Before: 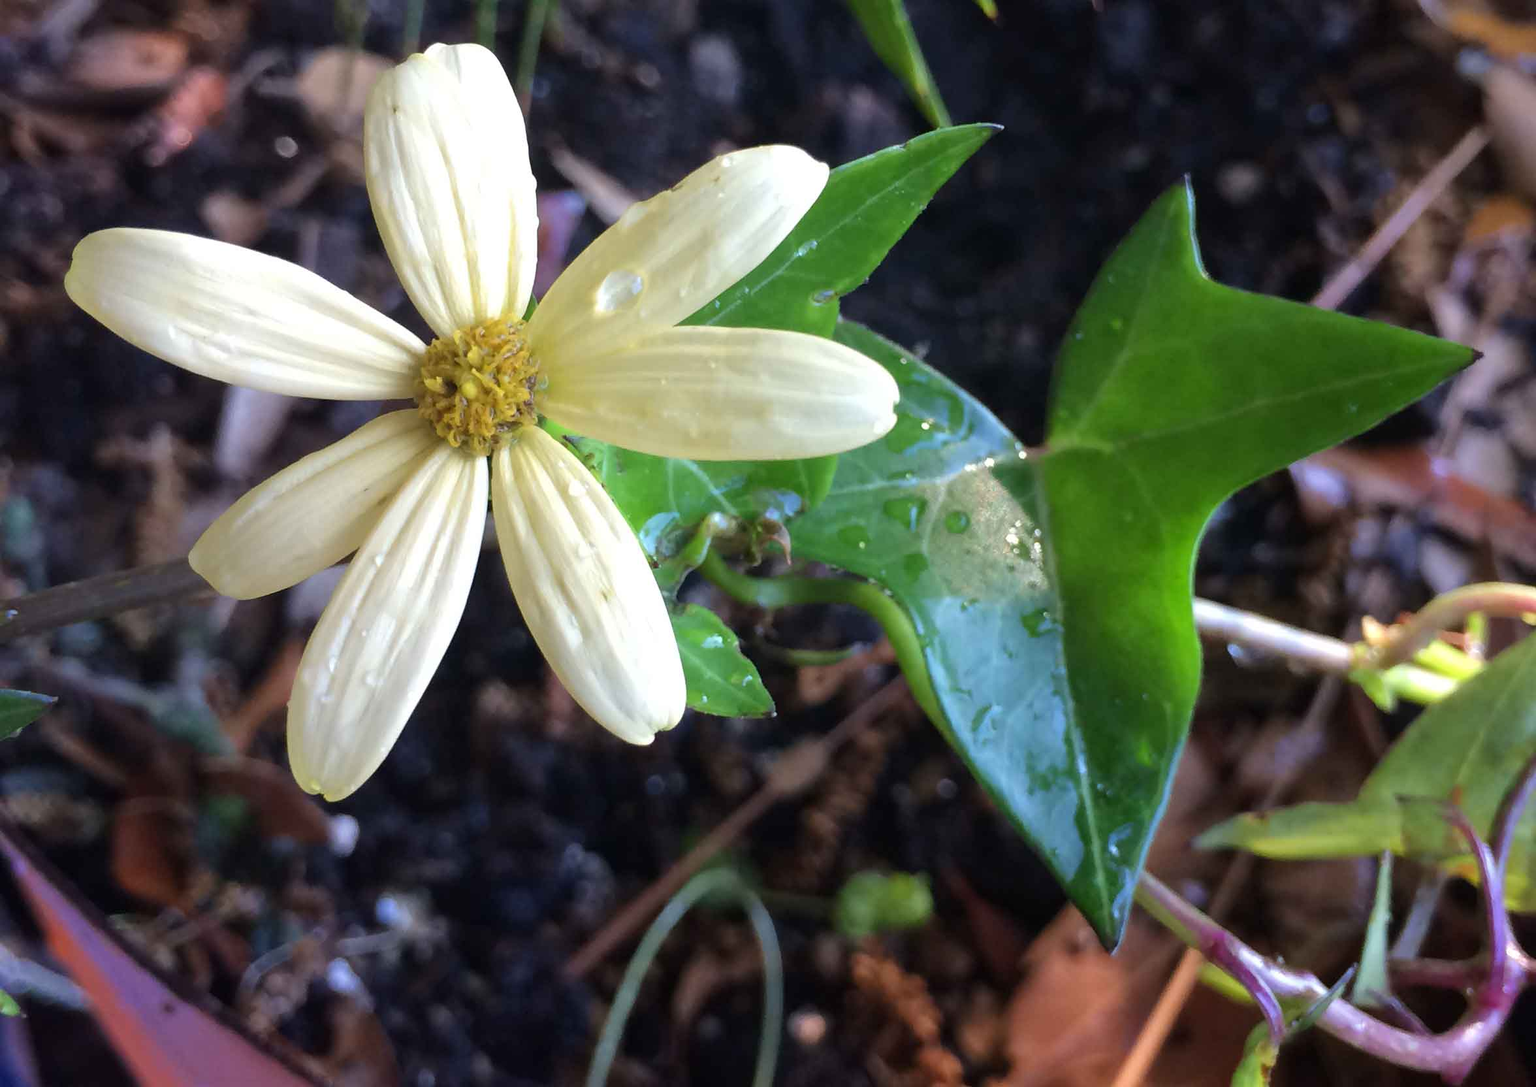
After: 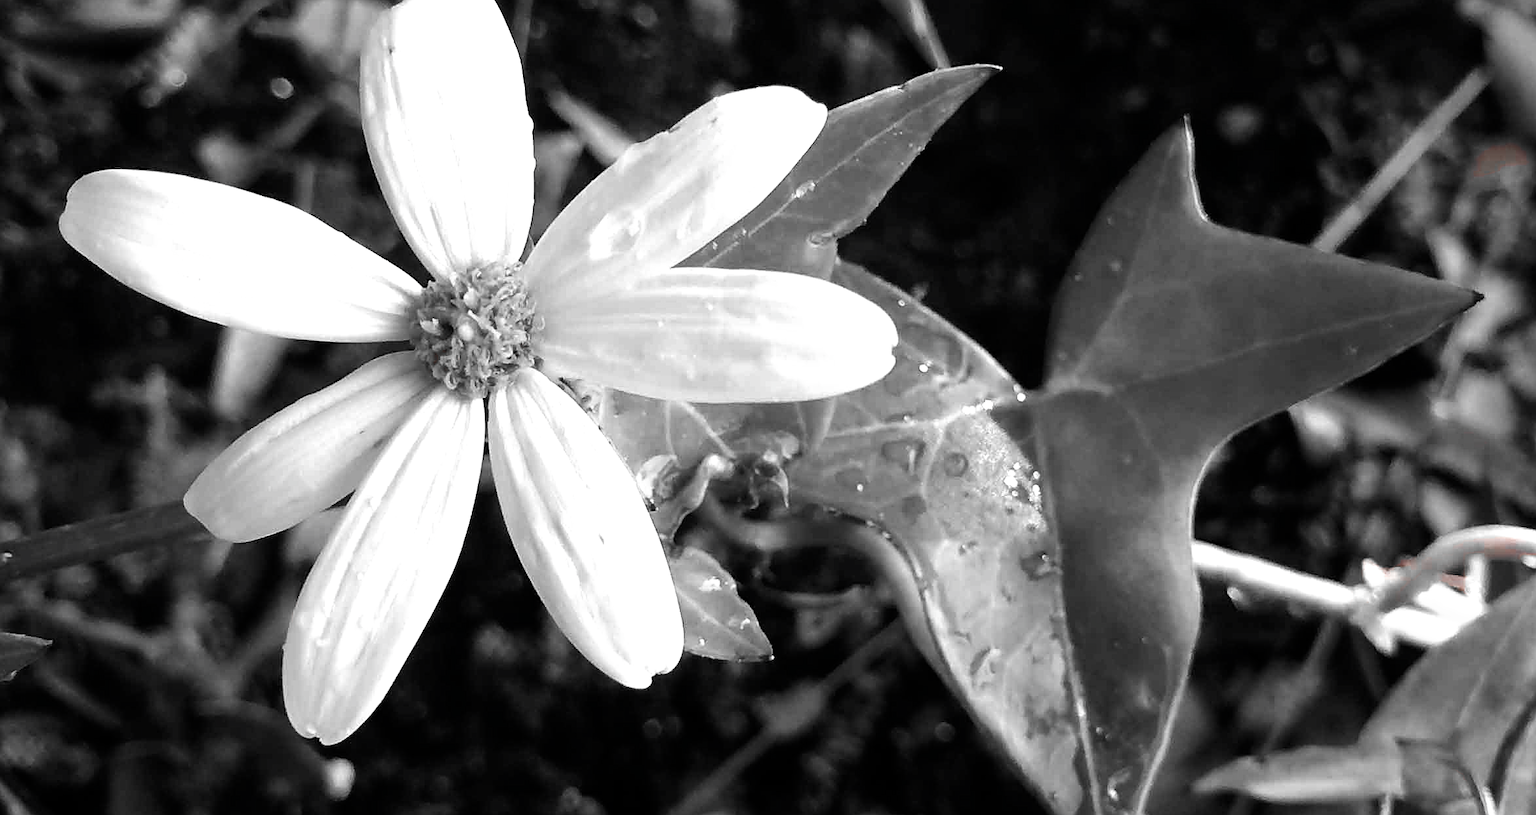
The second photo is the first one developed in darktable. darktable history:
crop: left 0.387%, top 5.469%, bottom 19.809%
velvia: on, module defaults
color balance rgb: highlights gain › chroma 2.94%, highlights gain › hue 60.57°, global offset › chroma 0.25%, global offset › hue 256.52°, perceptual saturation grading › global saturation 20%, perceptual saturation grading › highlights -50%, perceptual saturation grading › shadows 30%, contrast 15%
sharpen: on, module defaults
white balance: red 0.871, blue 1.249
color zones: curves: ch1 [(0, 0.006) (0.094, 0.285) (0.171, 0.001) (0.429, 0.001) (0.571, 0.003) (0.714, 0.004) (0.857, 0.004) (1, 0.006)]
tone equalizer: -8 EV -0.417 EV, -7 EV -0.389 EV, -6 EV -0.333 EV, -5 EV -0.222 EV, -3 EV 0.222 EV, -2 EV 0.333 EV, -1 EV 0.389 EV, +0 EV 0.417 EV, edges refinement/feathering 500, mask exposure compensation -1.57 EV, preserve details no
